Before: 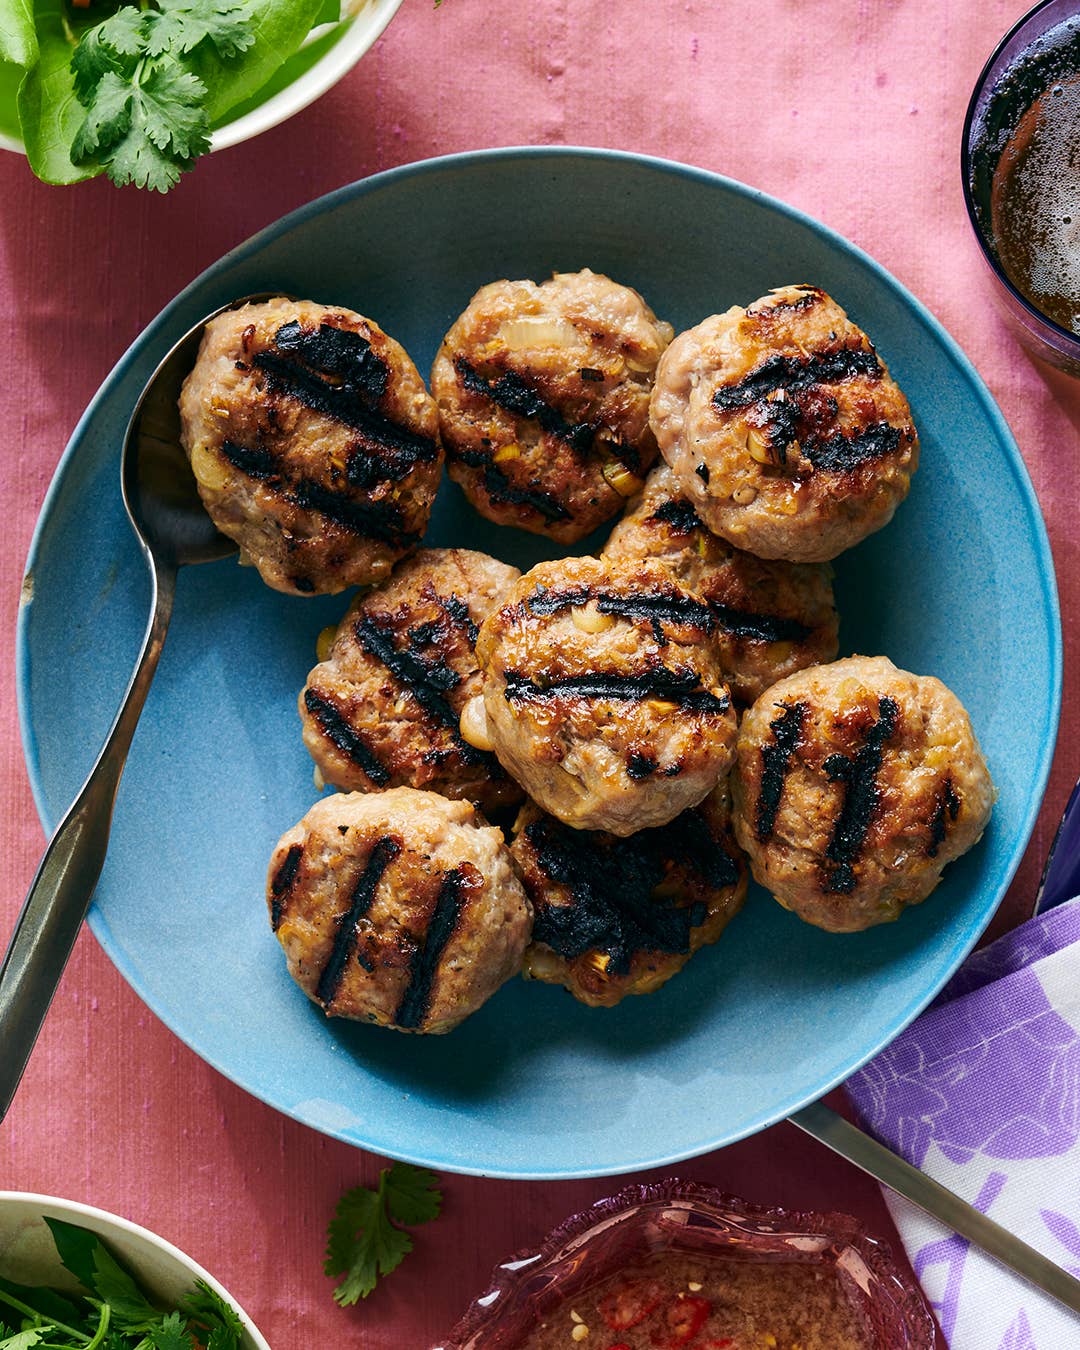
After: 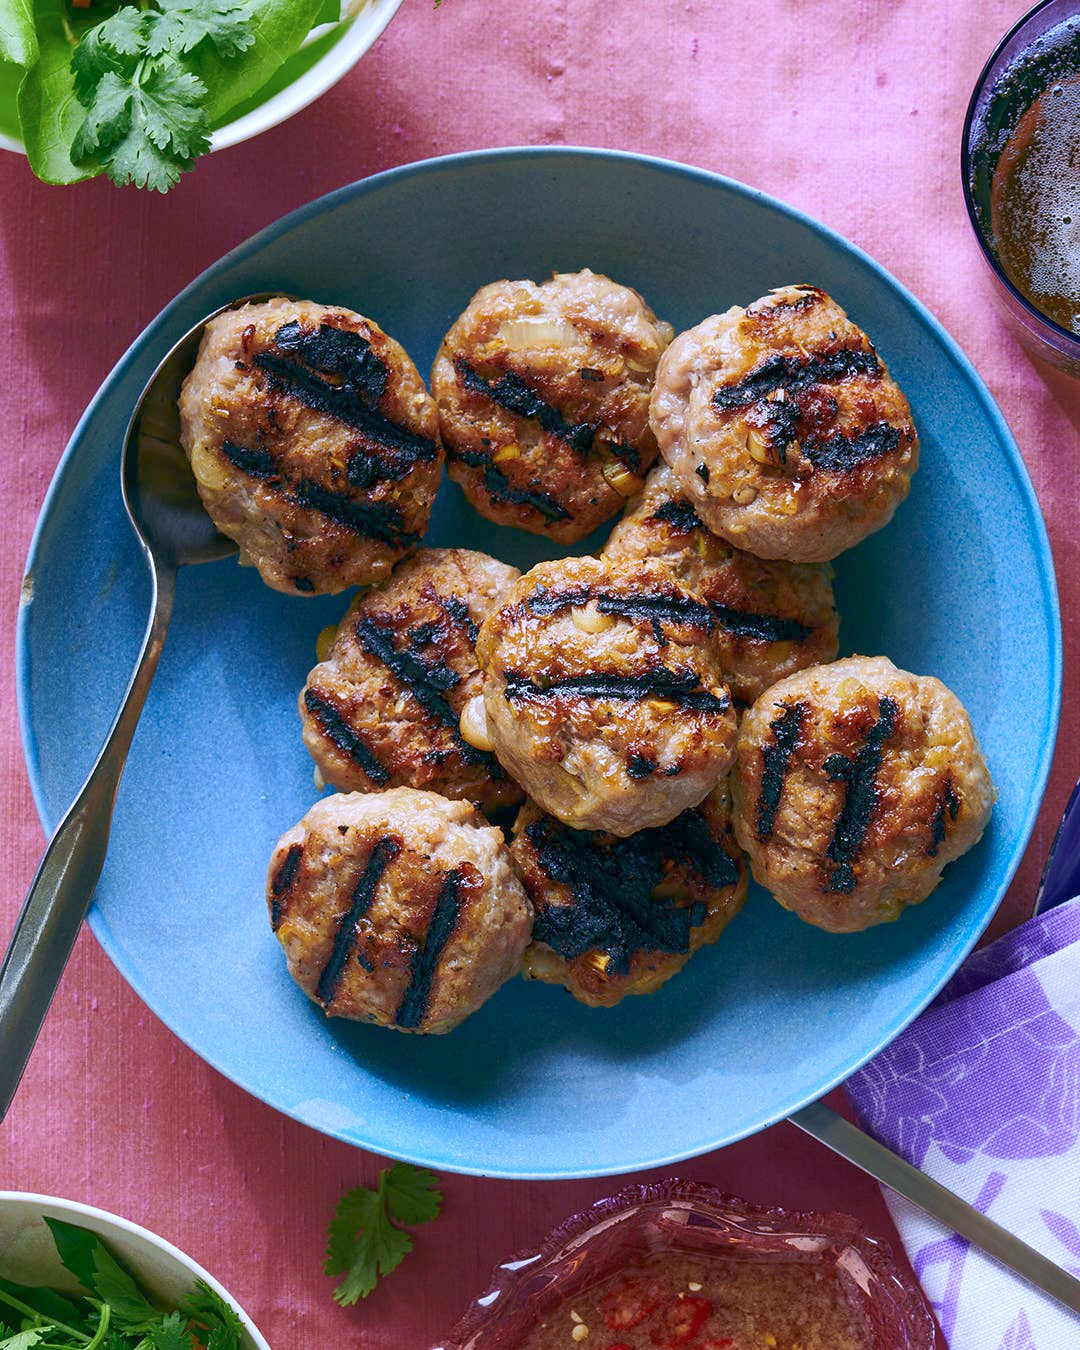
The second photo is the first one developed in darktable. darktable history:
white balance: red 0.967, blue 1.119, emerald 0.756
color calibration: illuminant as shot in camera, x 0.358, y 0.373, temperature 4628.91 K
rgb curve: curves: ch0 [(0, 0) (0.072, 0.166) (0.217, 0.293) (0.414, 0.42) (1, 1)], compensate middle gray true, preserve colors basic power
